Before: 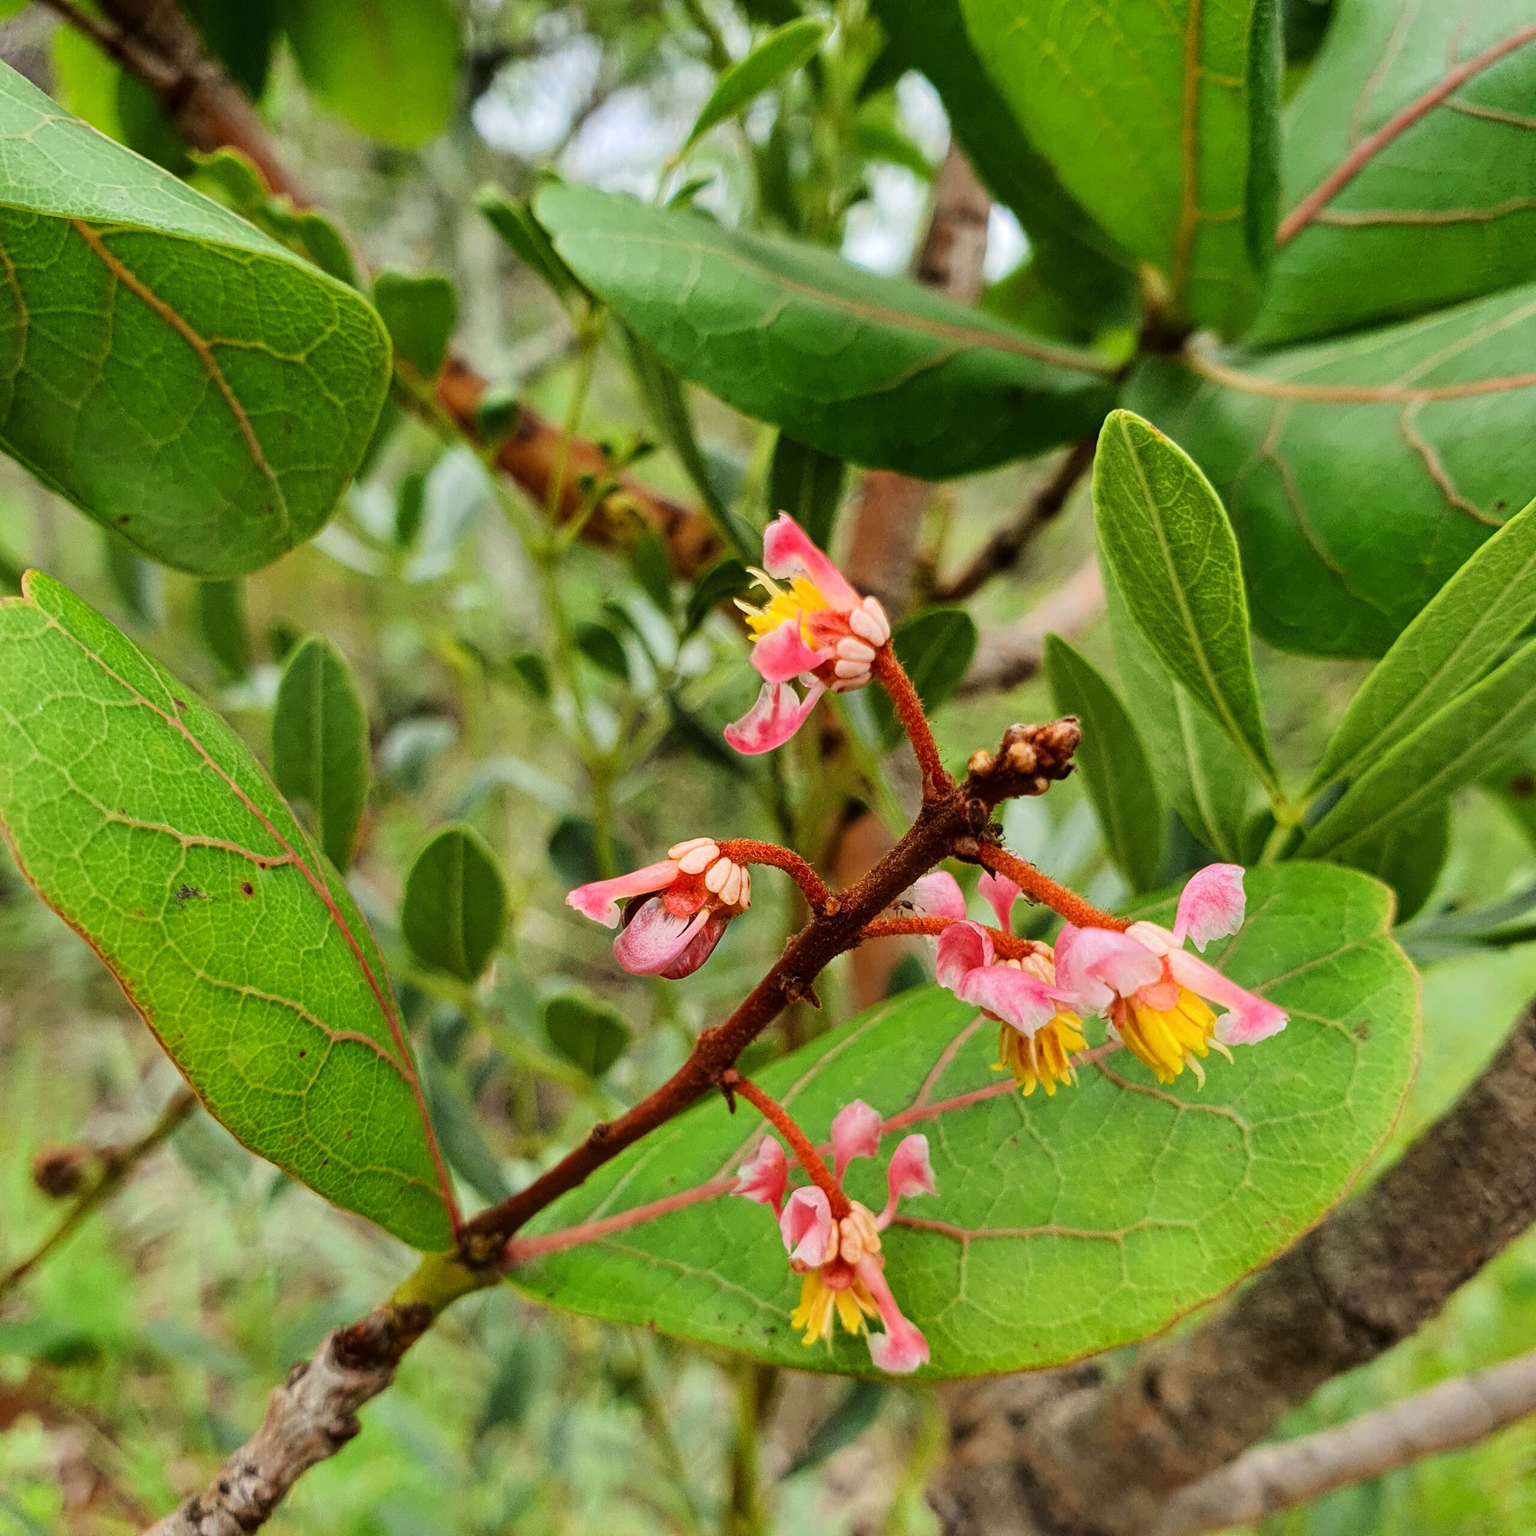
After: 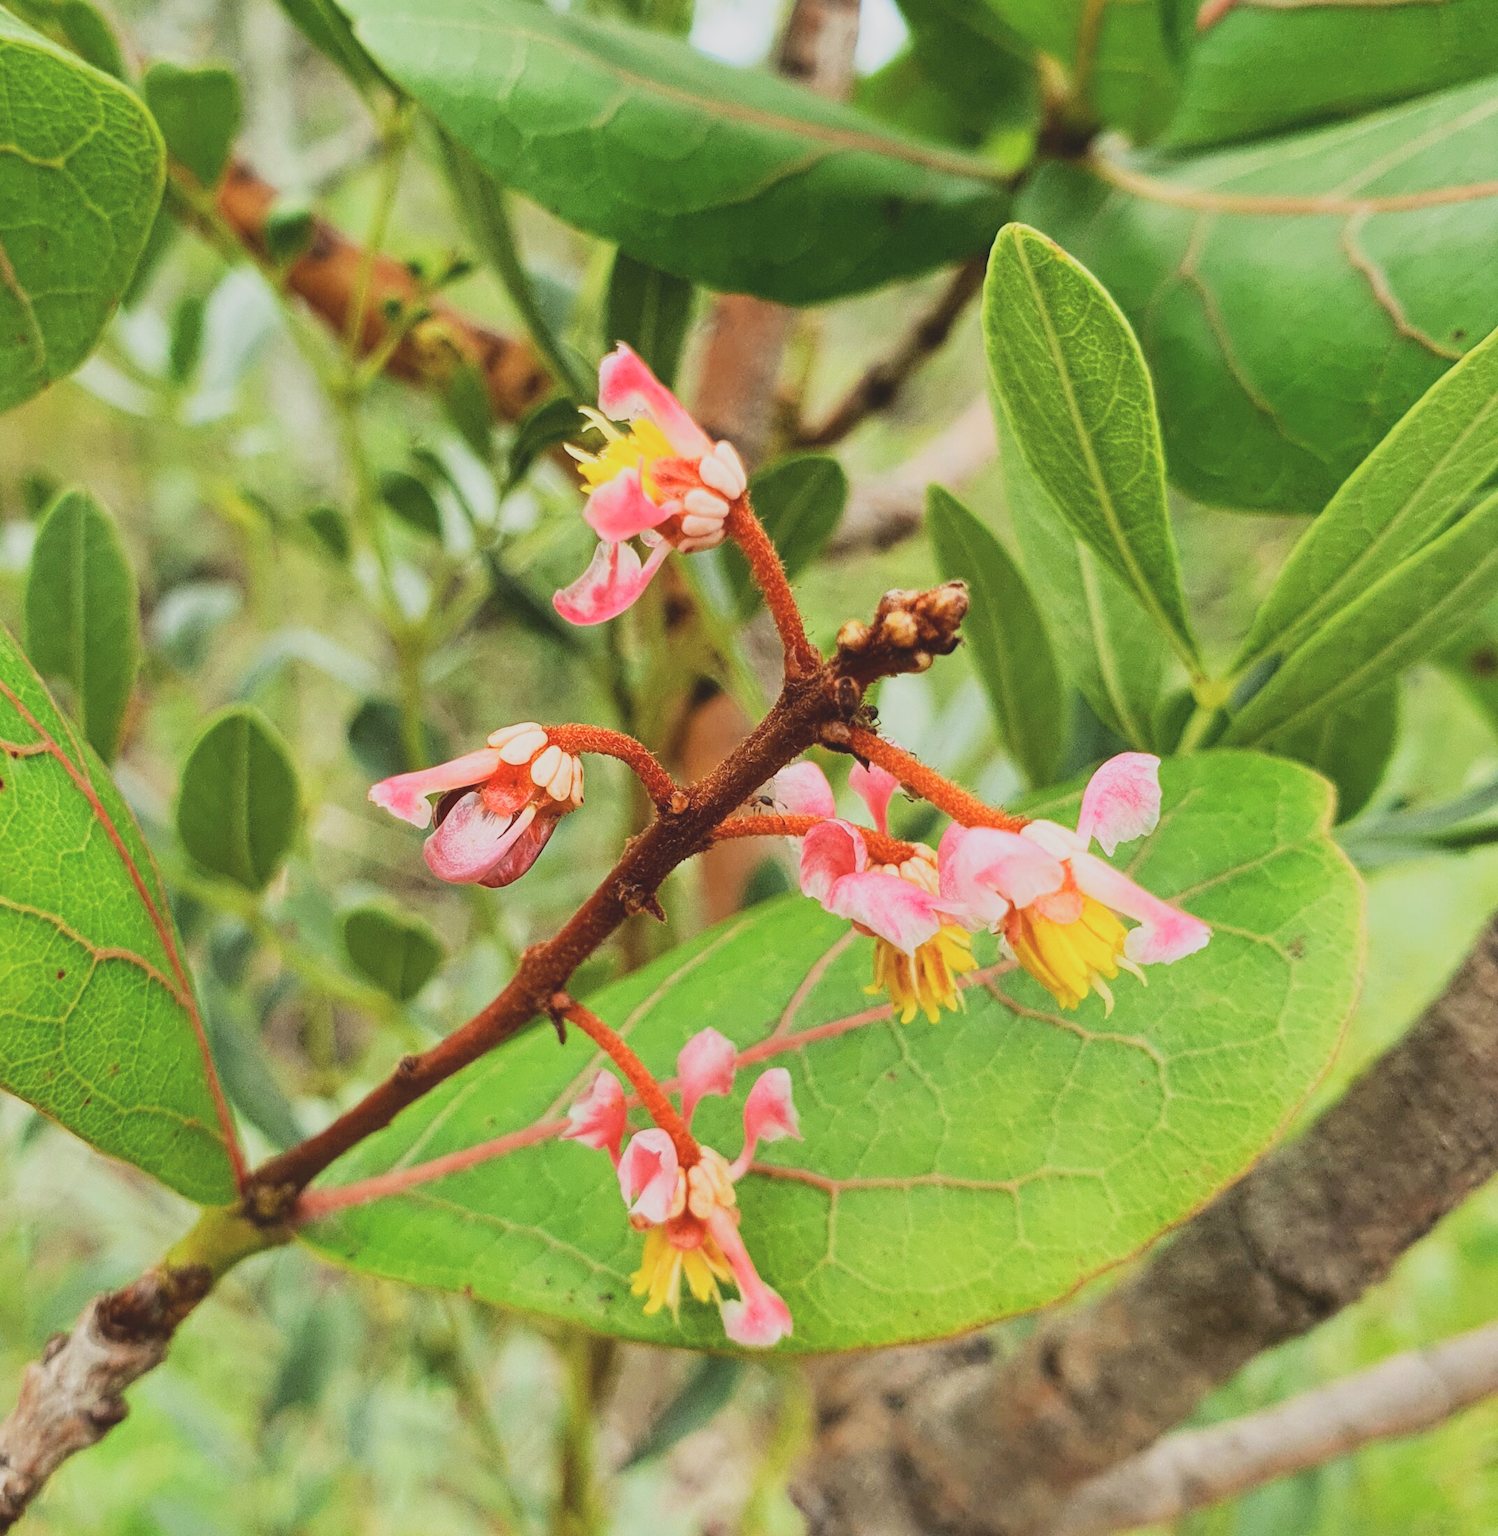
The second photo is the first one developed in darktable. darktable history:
crop: left 16.315%, top 14.246%
base curve: curves: ch0 [(0, 0) (0.088, 0.125) (0.176, 0.251) (0.354, 0.501) (0.613, 0.749) (1, 0.877)], preserve colors none
contrast brightness saturation: contrast -0.15, brightness 0.05, saturation -0.12
contrast equalizer: octaves 7, y [[0.6 ×6], [0.55 ×6], [0 ×6], [0 ×6], [0 ×6]], mix -0.1
